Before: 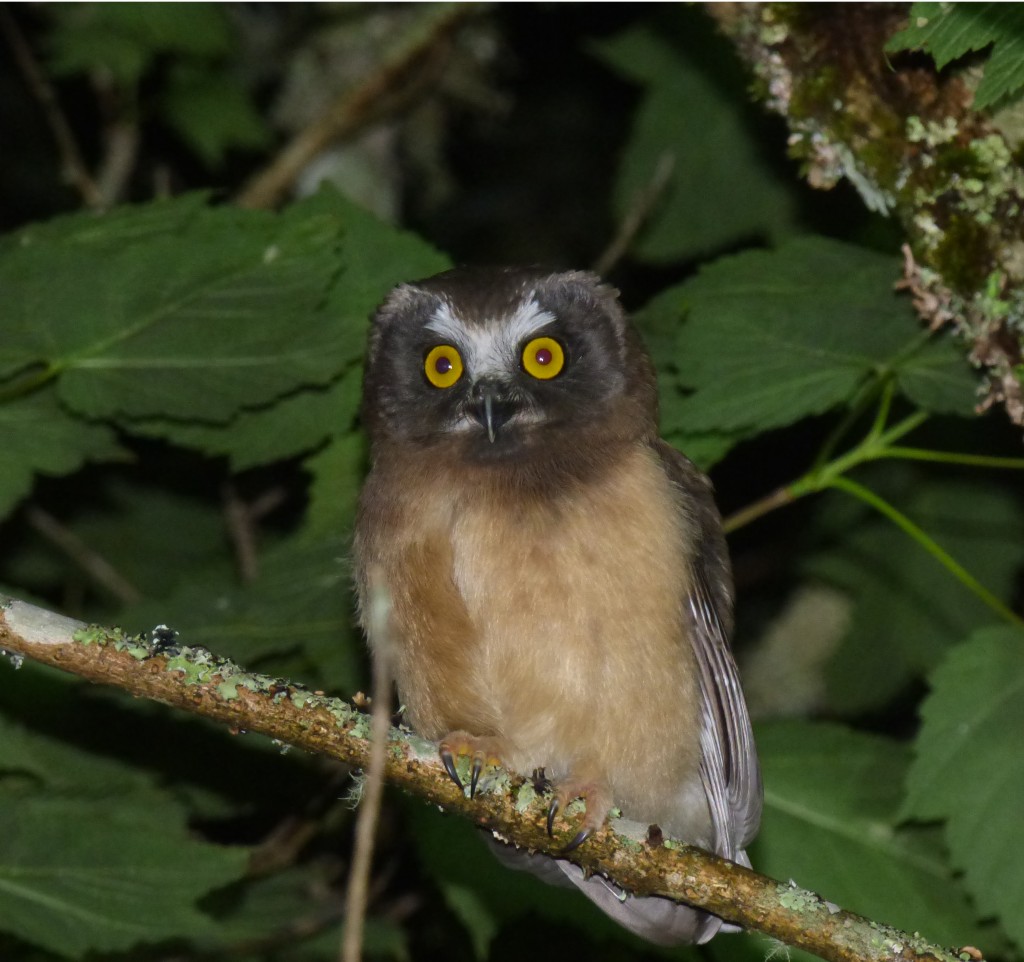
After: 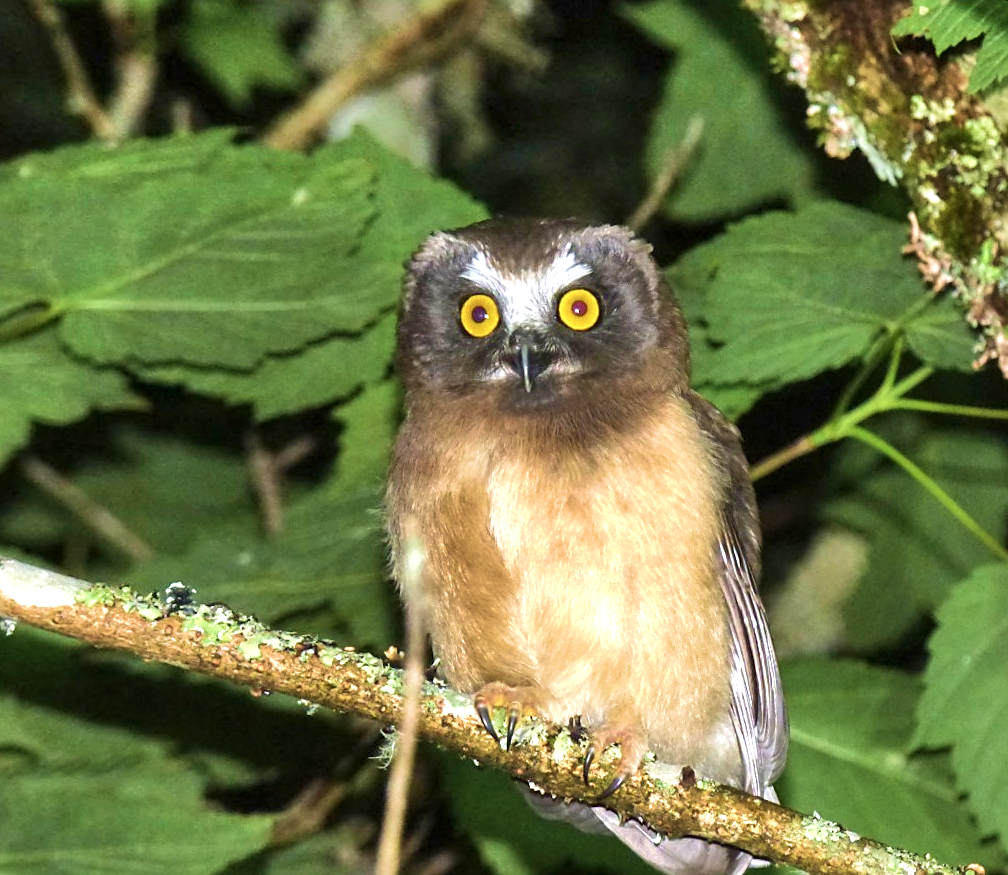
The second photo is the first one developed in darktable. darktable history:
local contrast: highlights 100%, shadows 100%, detail 120%, midtone range 0.2
shadows and highlights: radius 110.86, shadows 51.09, white point adjustment 9.16, highlights -4.17, highlights color adjustment 32.2%, soften with gaussian
rotate and perspective: rotation -0.013°, lens shift (vertical) -0.027, lens shift (horizontal) 0.178, crop left 0.016, crop right 0.989, crop top 0.082, crop bottom 0.918
exposure: exposure 1.061 EV, compensate highlight preservation false
sharpen: on, module defaults
velvia: strength 45%
